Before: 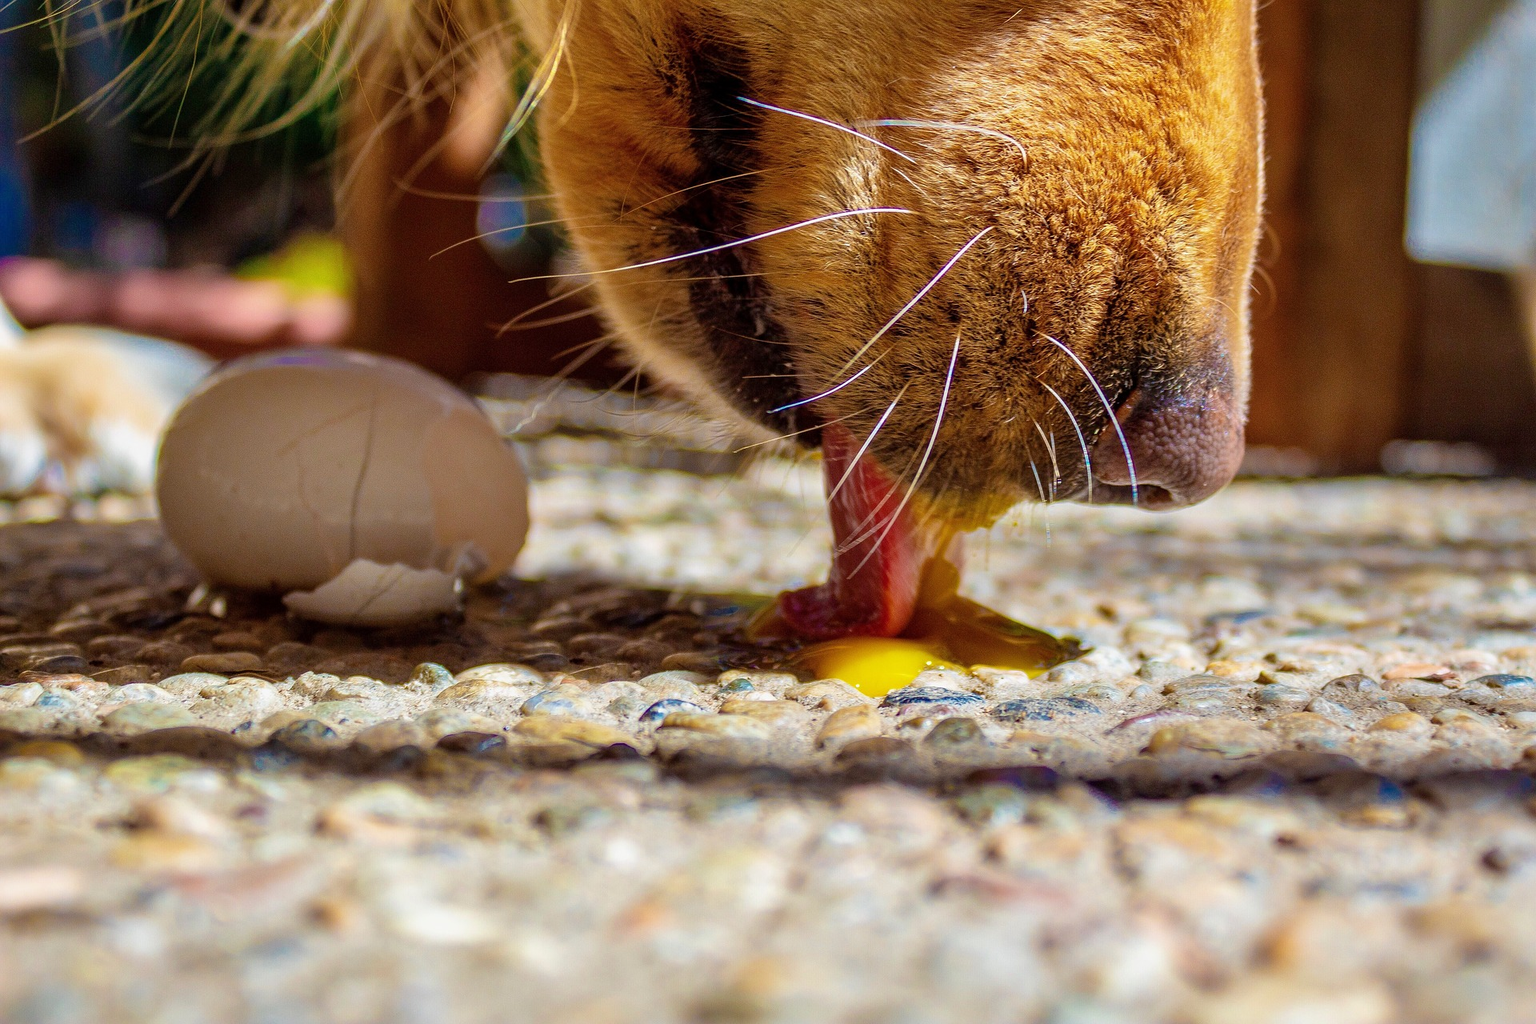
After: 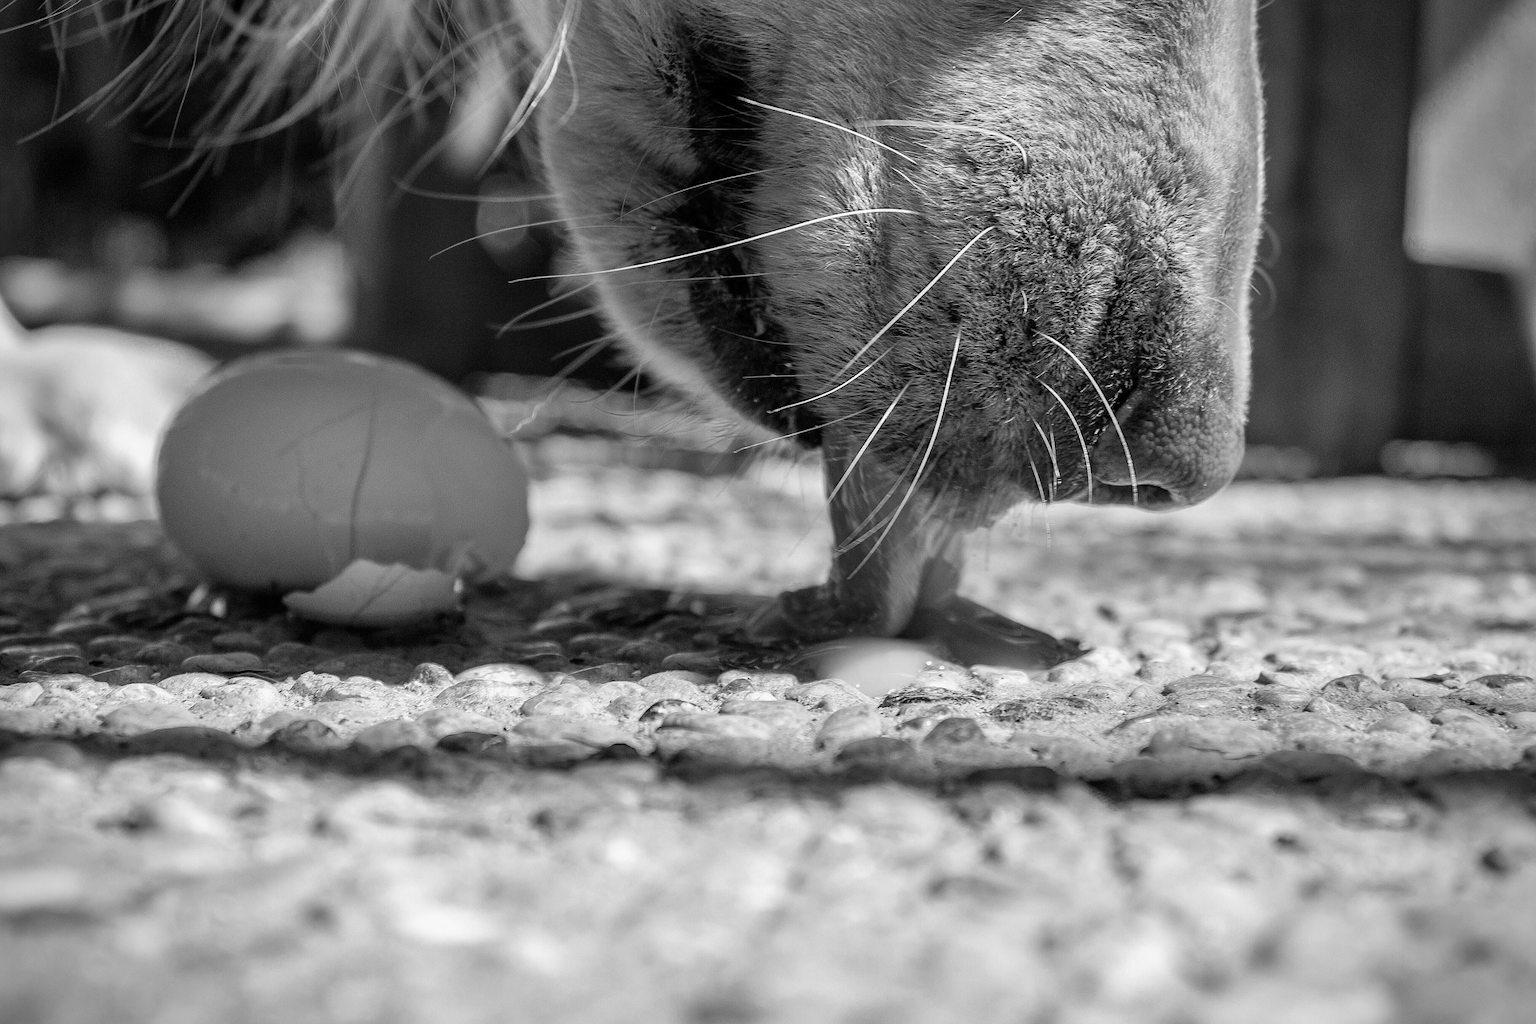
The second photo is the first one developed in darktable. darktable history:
vignetting: fall-off start 88.53%, fall-off radius 44.2%, saturation 0.376, width/height ratio 1.161
exposure: exposure 0.02 EV, compensate highlight preservation false
monochrome: on, module defaults
